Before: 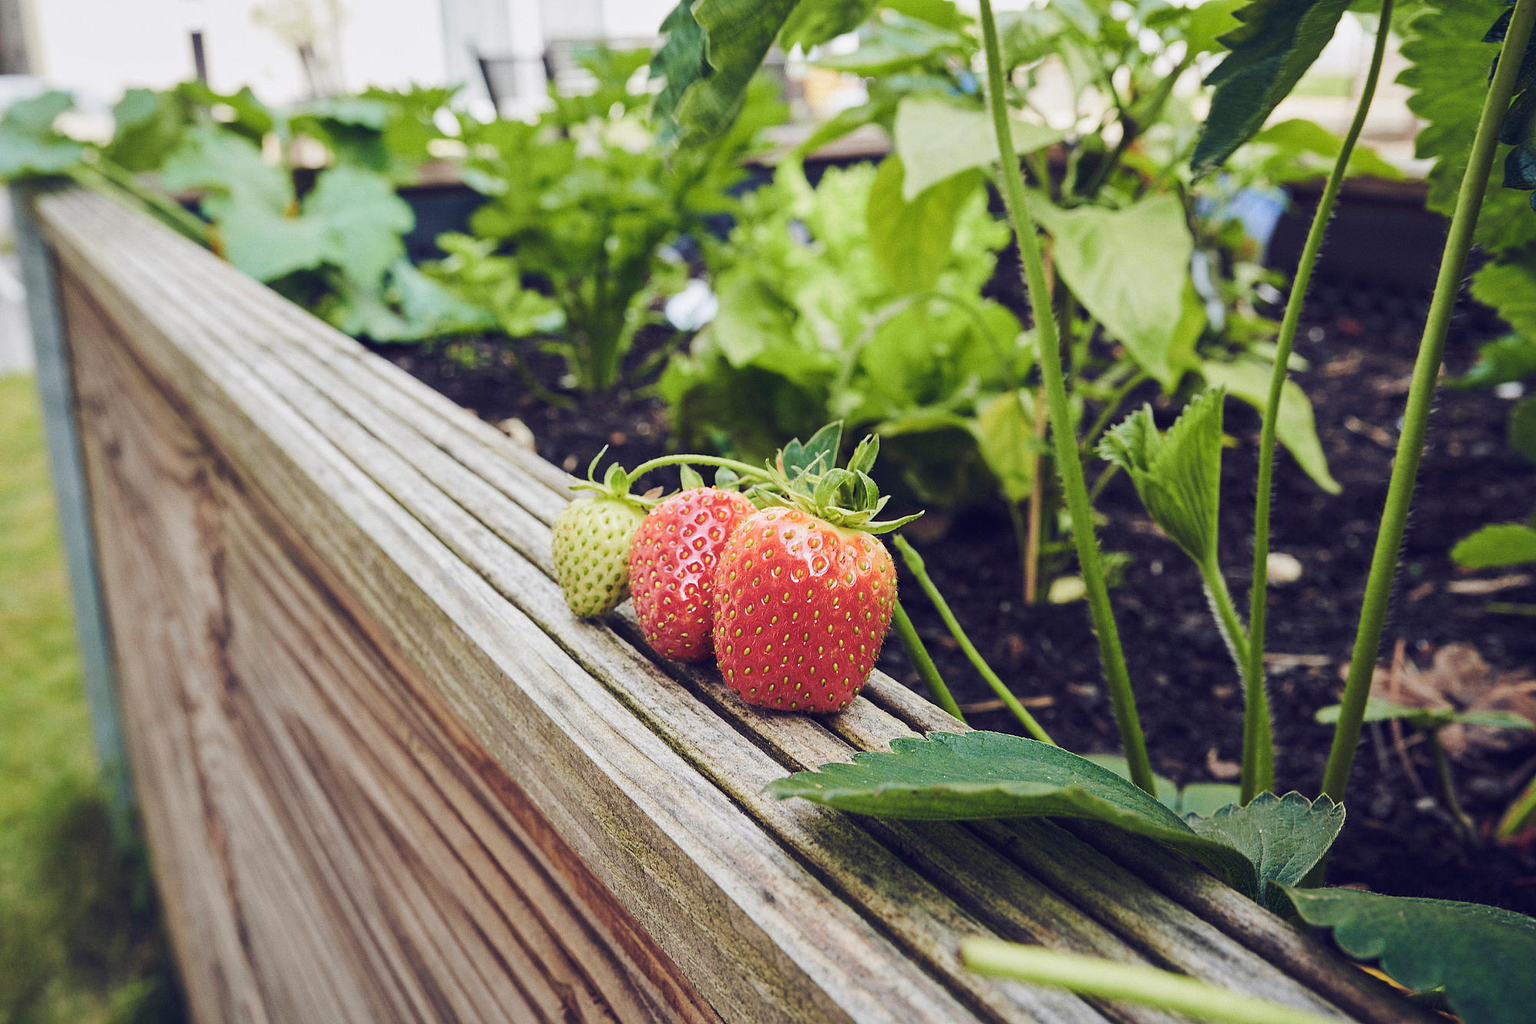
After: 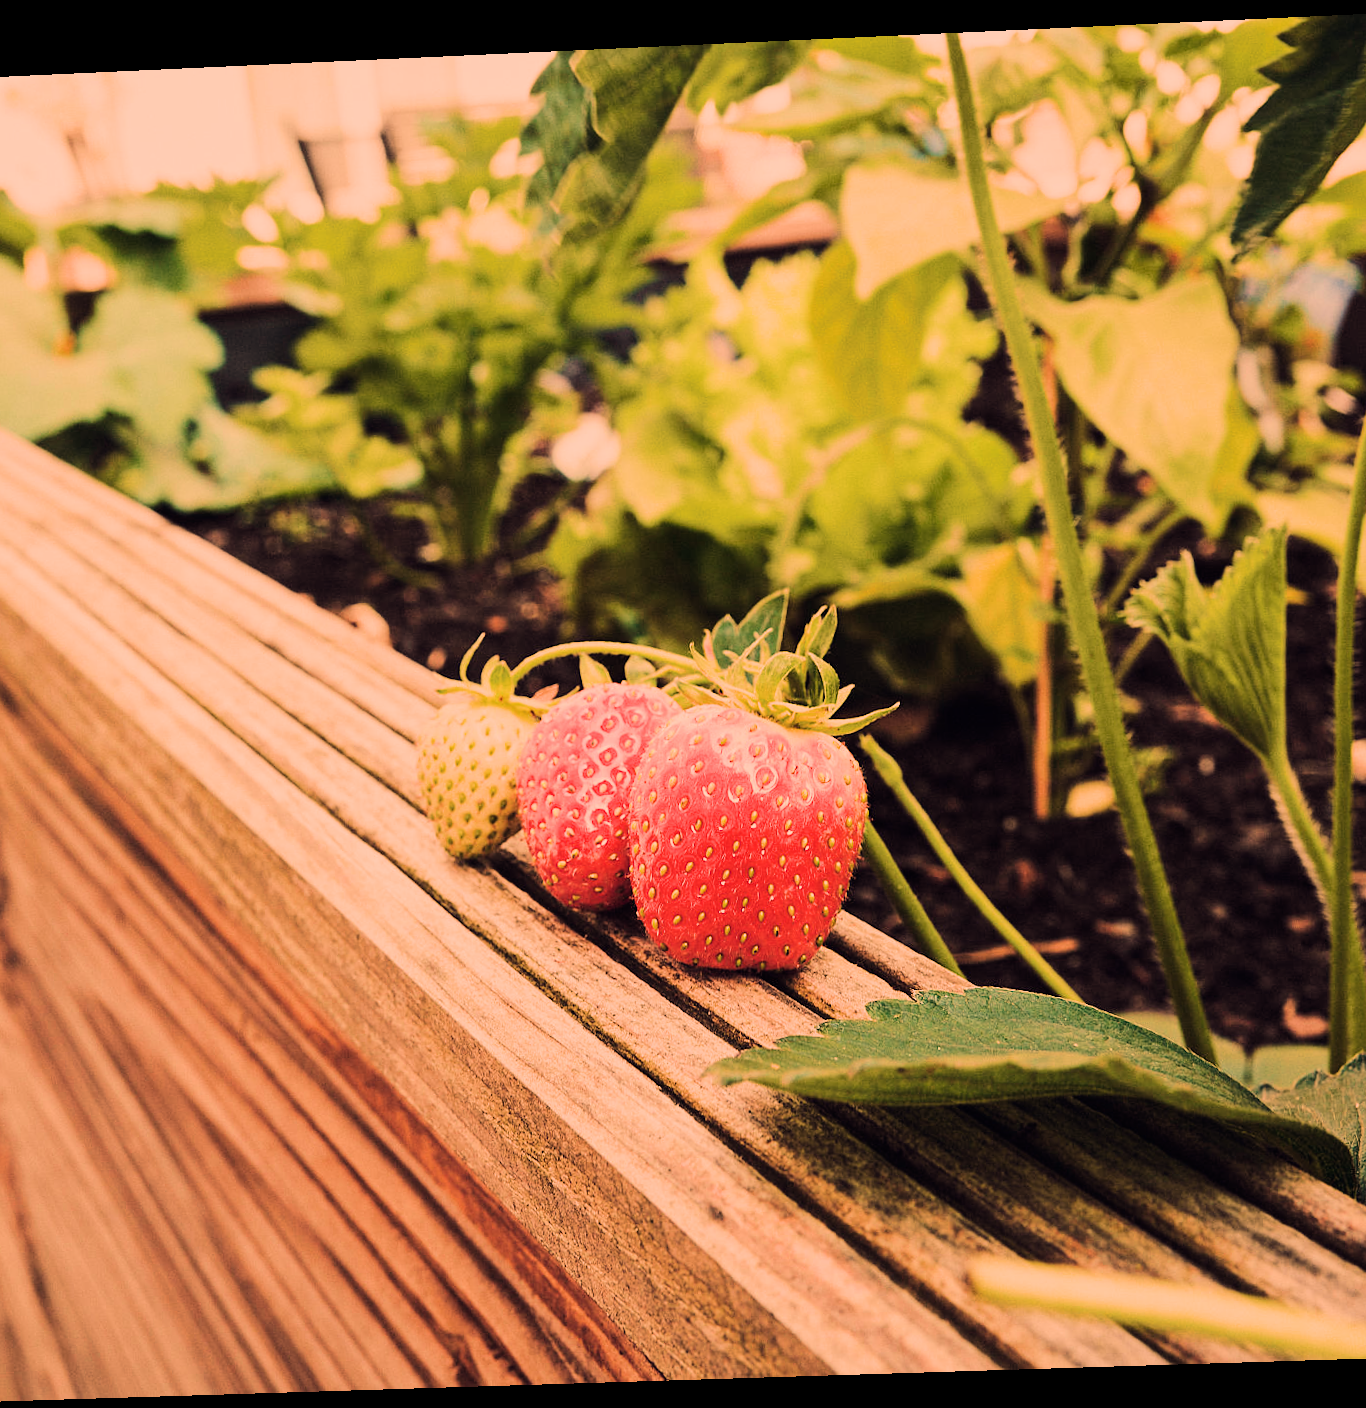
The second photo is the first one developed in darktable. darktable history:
rotate and perspective: rotation -2.22°, lens shift (horizontal) -0.022, automatic cropping off
white balance: red 1.467, blue 0.684
crop and rotate: left 15.546%, right 17.787%
filmic rgb: black relative exposure -7.5 EV, white relative exposure 5 EV, hardness 3.31, contrast 1.3, contrast in shadows safe
